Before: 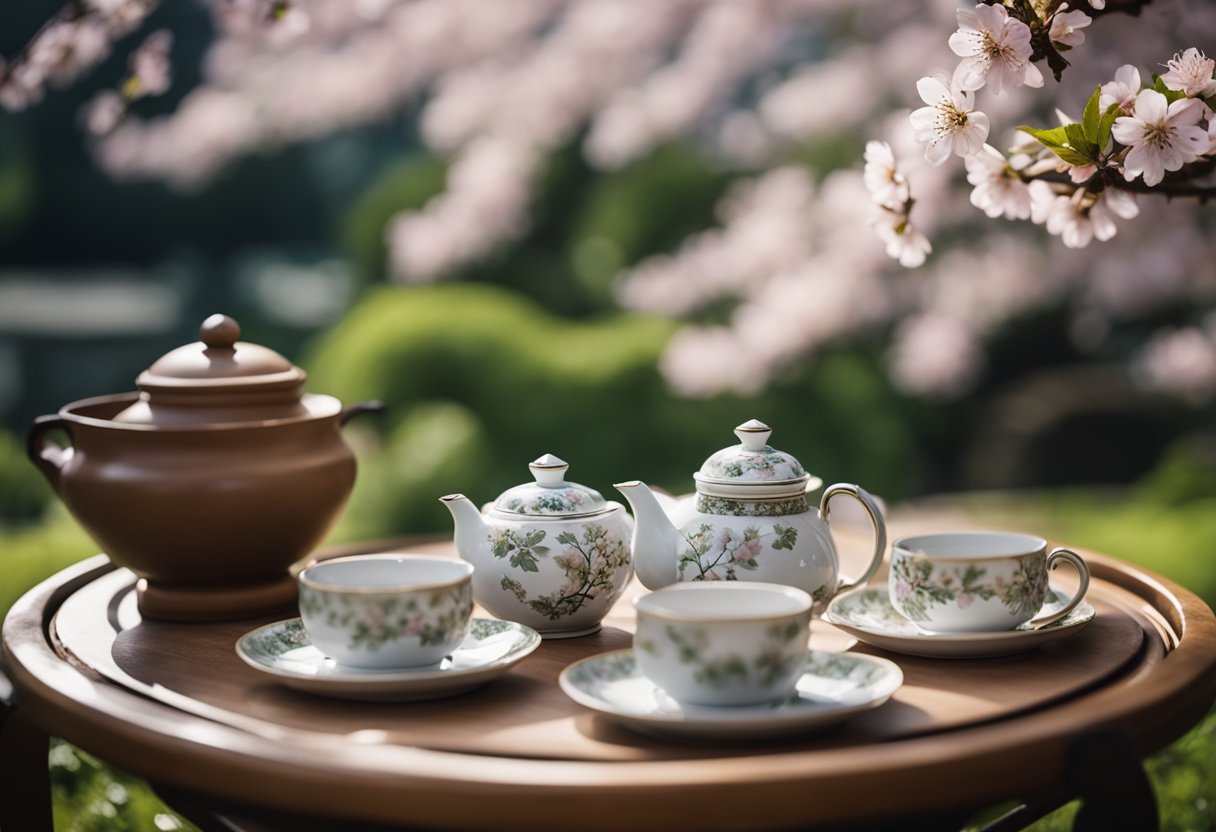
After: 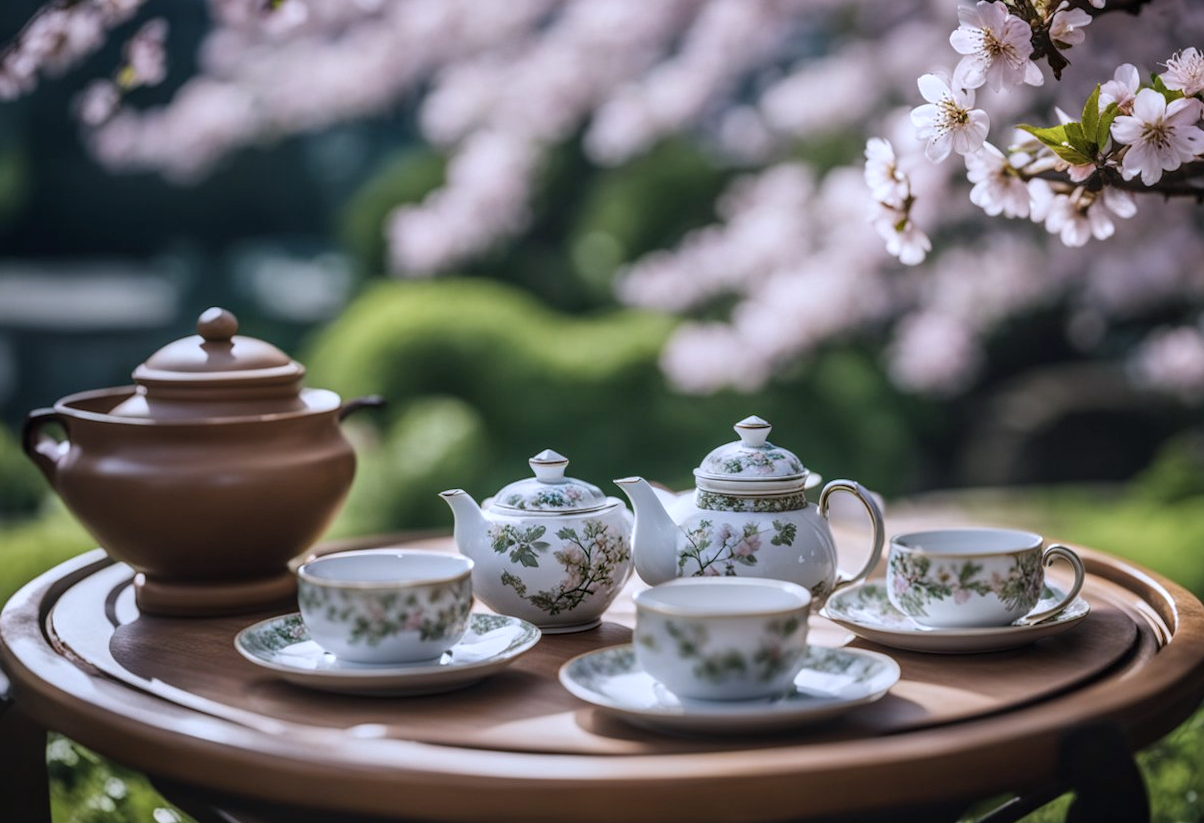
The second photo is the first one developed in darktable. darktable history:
rotate and perspective: rotation 0.174°, lens shift (vertical) 0.013, lens shift (horizontal) 0.019, shear 0.001, automatic cropping original format, crop left 0.007, crop right 0.991, crop top 0.016, crop bottom 0.997
color calibration: illuminant as shot in camera, x 0.37, y 0.382, temperature 4313.32 K
local contrast: highlights 0%, shadows 0%, detail 133%
